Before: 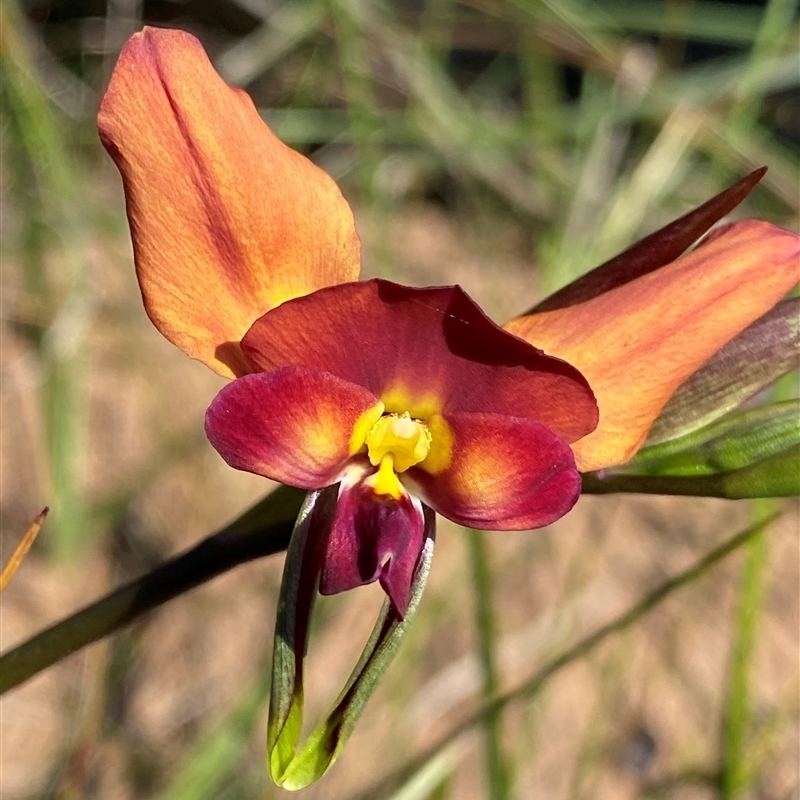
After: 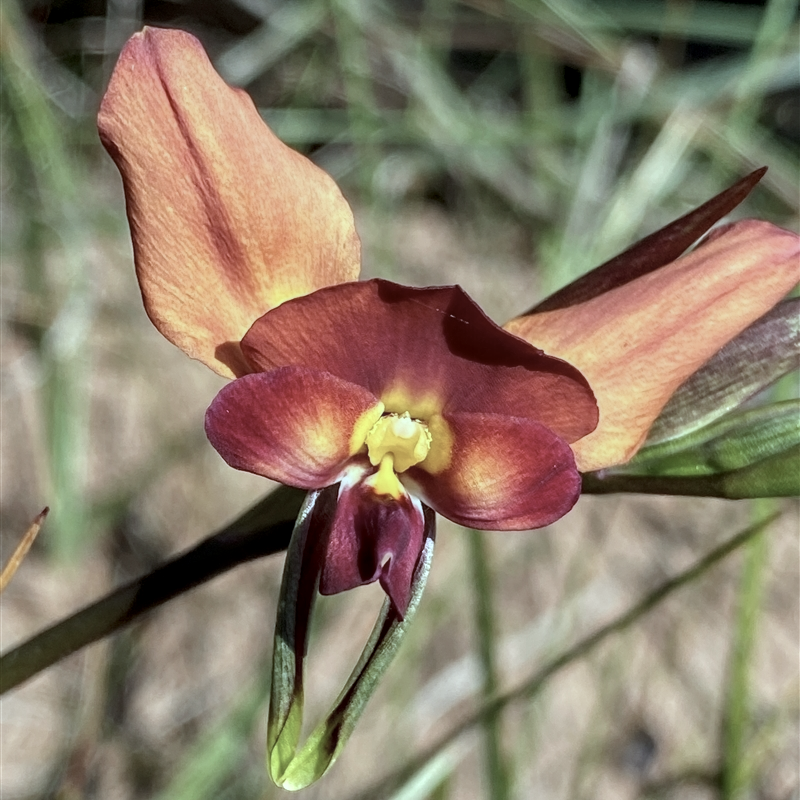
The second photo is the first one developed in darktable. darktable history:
local contrast: on, module defaults
color correction: highlights a* -13.02, highlights b* -17.35, saturation 0.707
